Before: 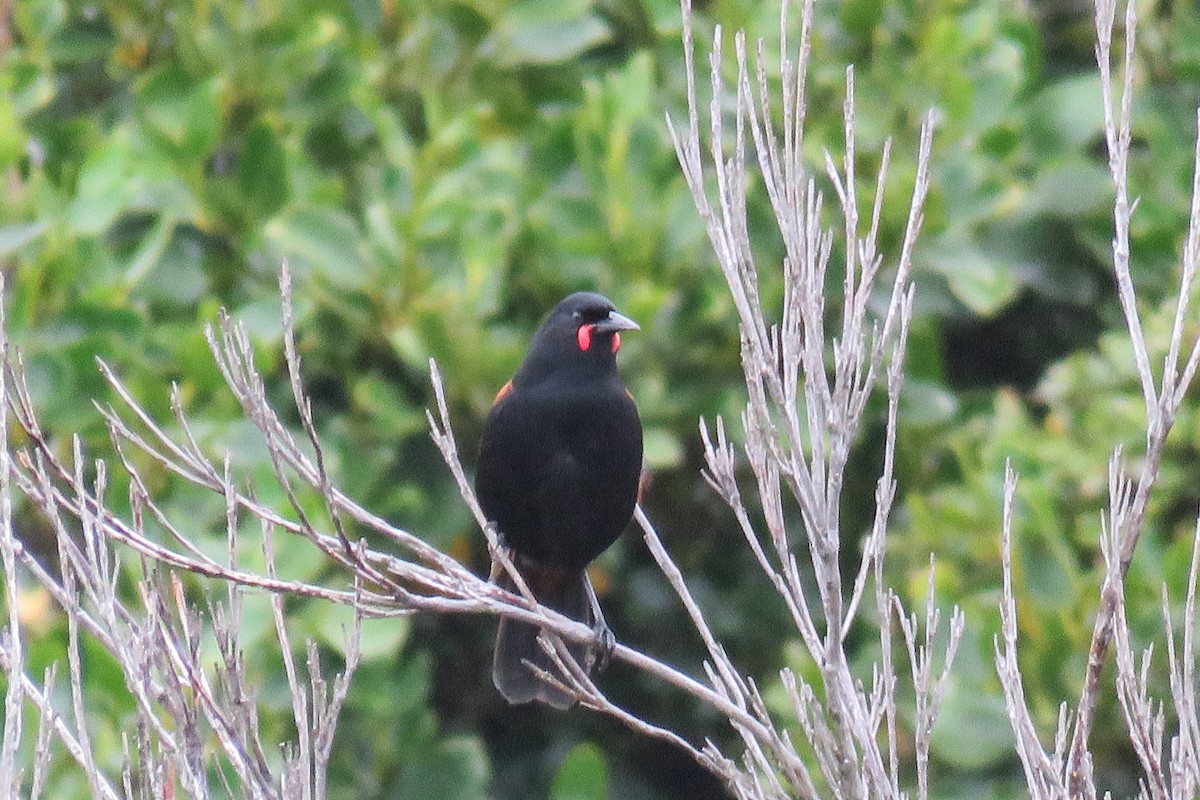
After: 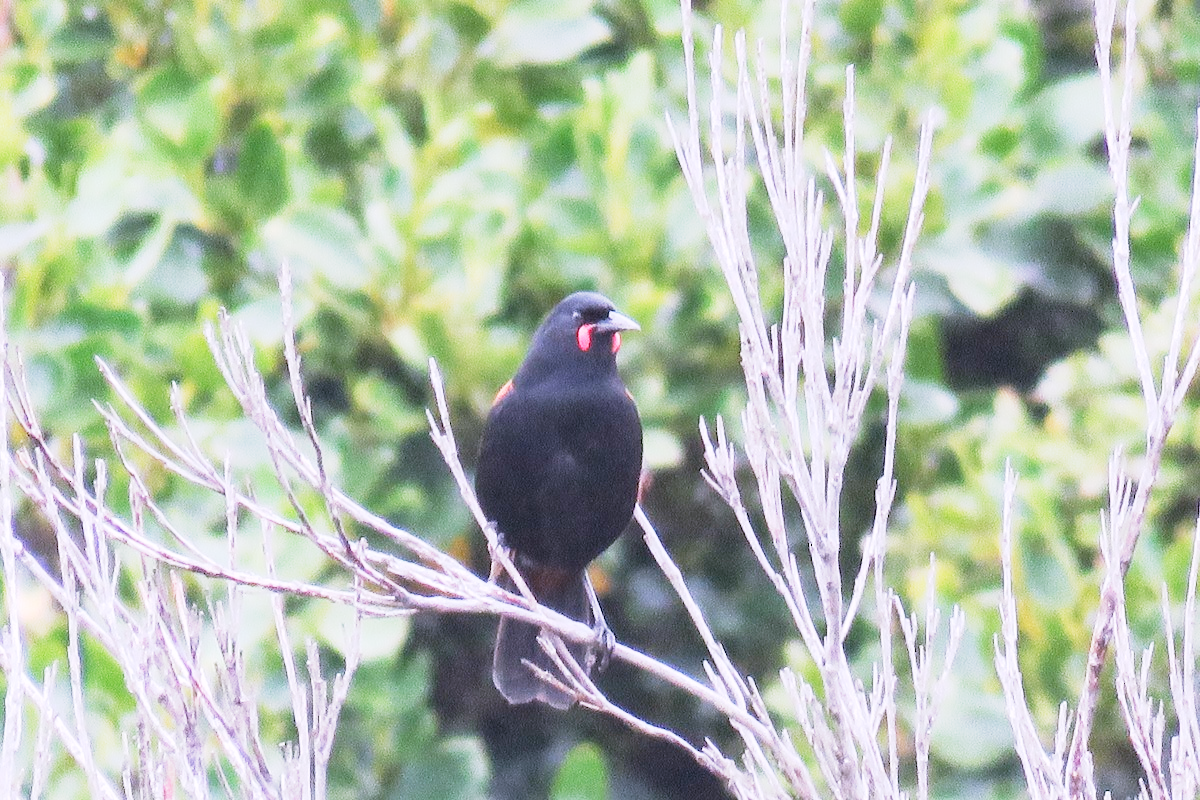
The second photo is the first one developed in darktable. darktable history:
exposure: black level correction 0, exposure 0.6 EV, compensate highlight preservation false
base curve: curves: ch0 [(0, 0) (0.088, 0.125) (0.176, 0.251) (0.354, 0.501) (0.613, 0.749) (1, 0.877)], preserve colors none
white balance: red 1.042, blue 1.17
